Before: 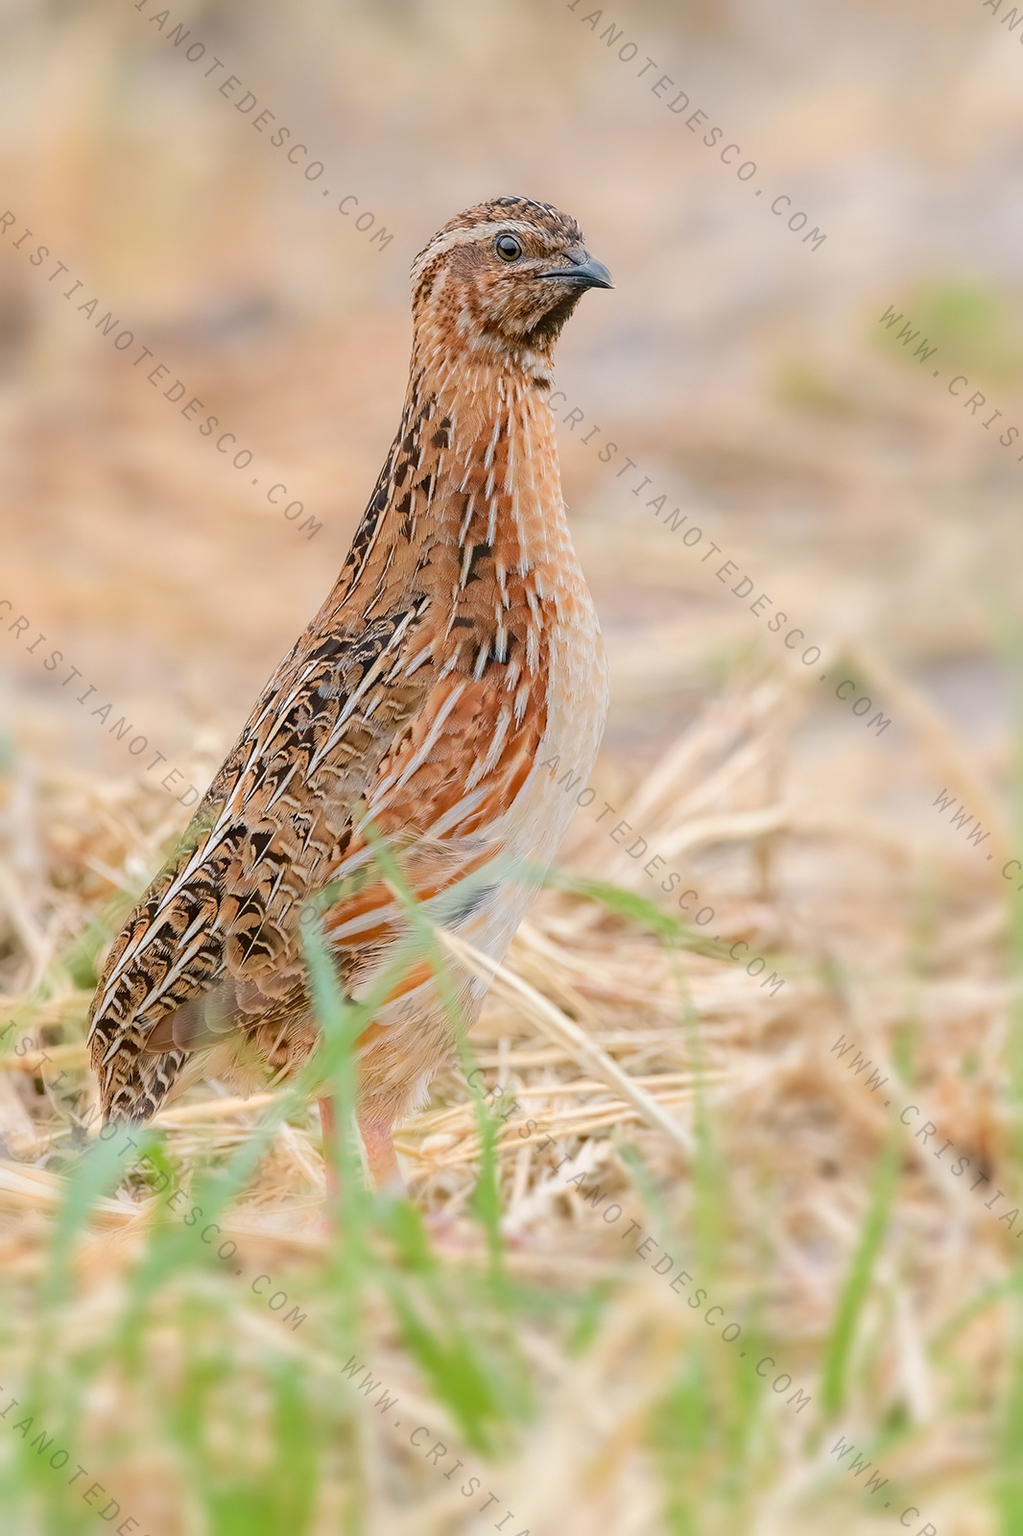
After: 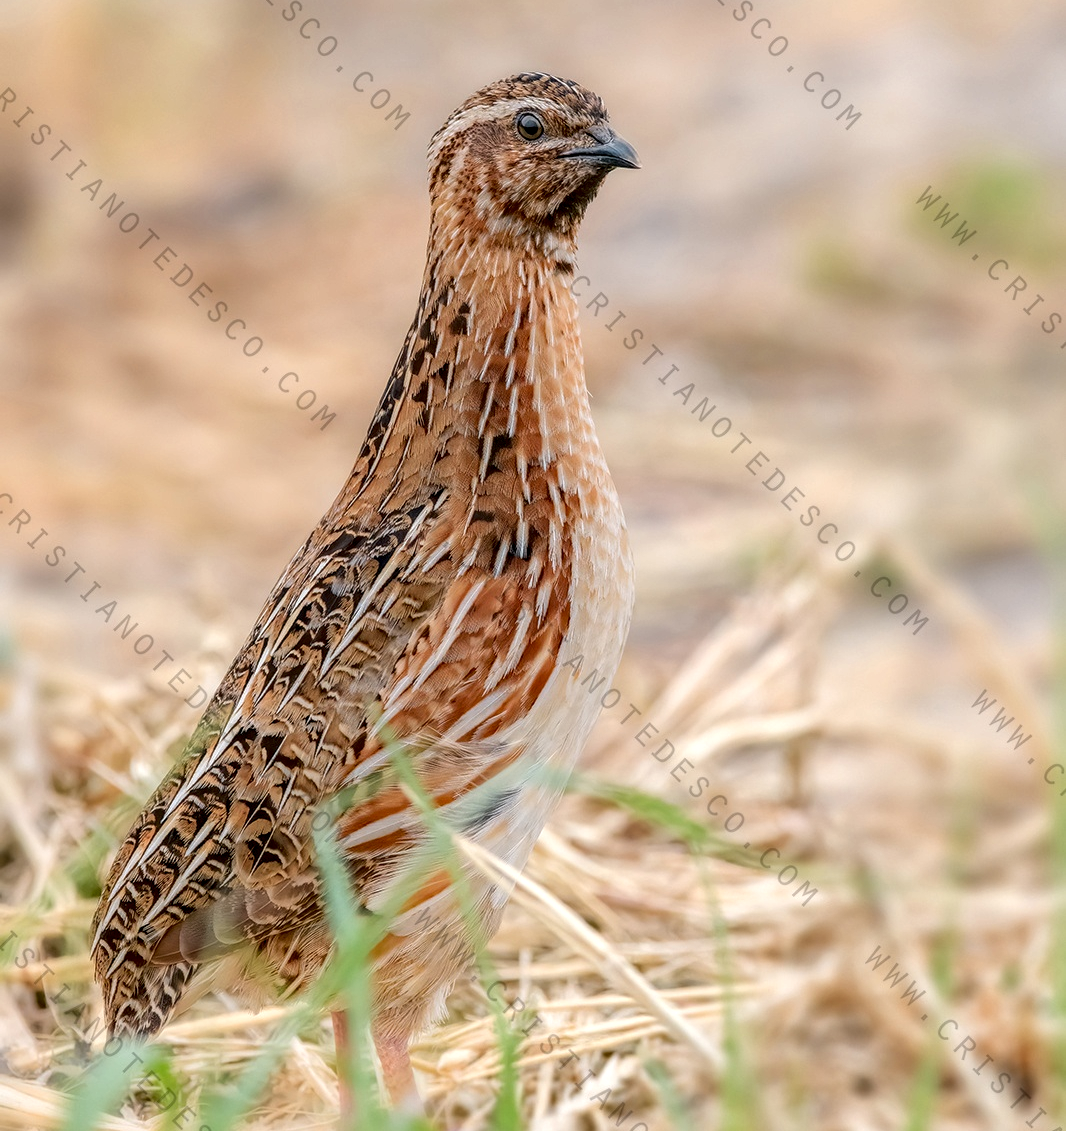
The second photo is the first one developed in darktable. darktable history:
local contrast: detail 150%
crop and rotate: top 8.293%, bottom 20.996%
